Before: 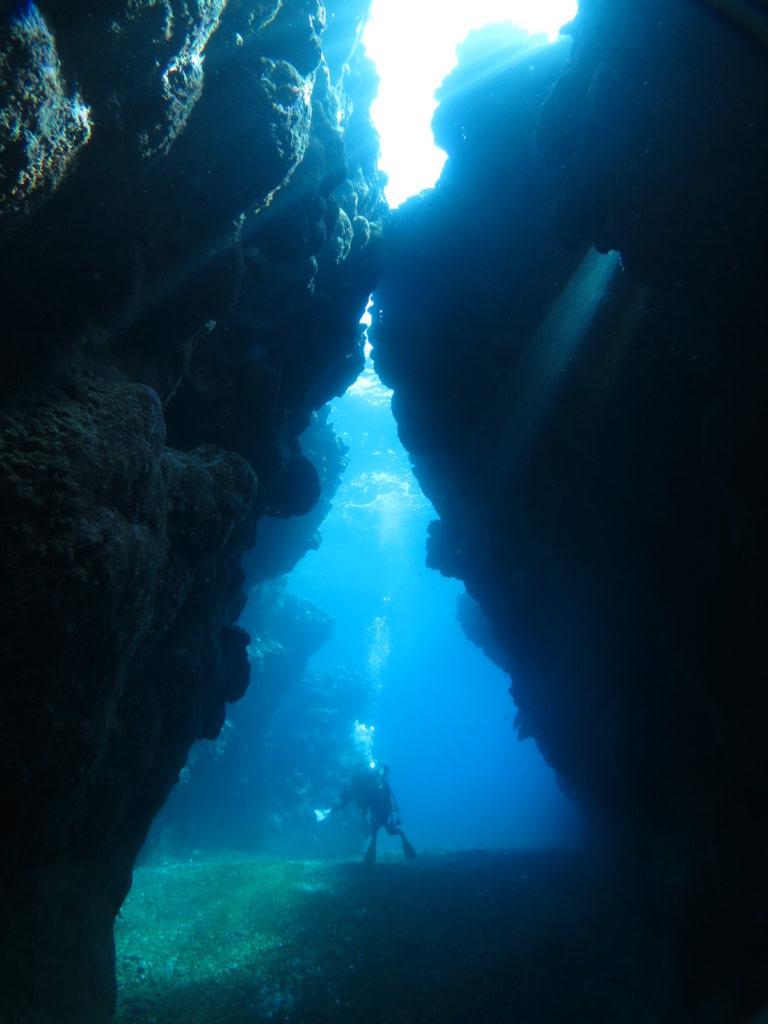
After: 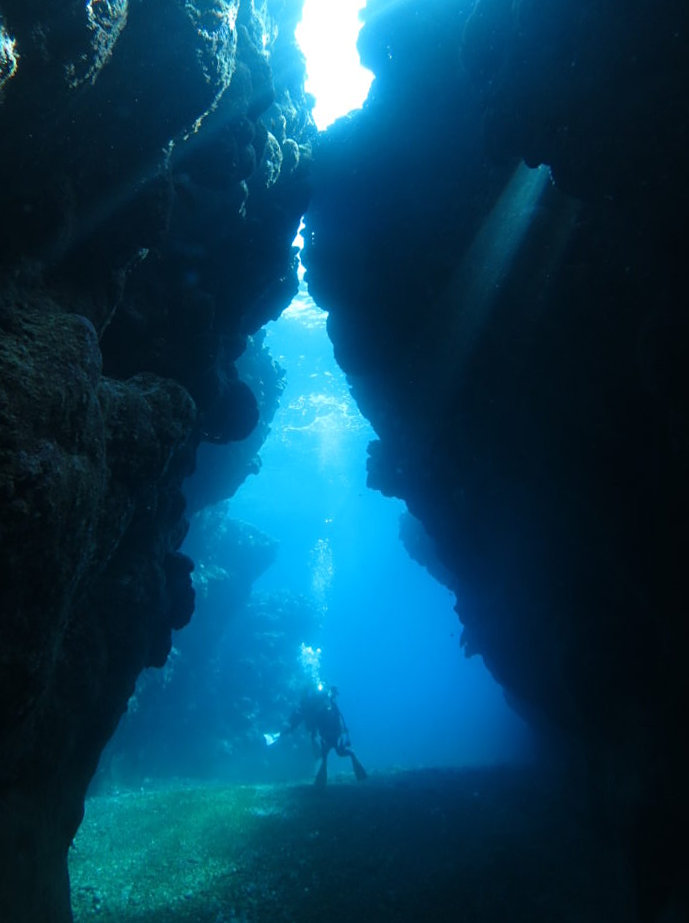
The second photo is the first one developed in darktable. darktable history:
crop and rotate: angle 1.99°, left 6.137%, top 5.7%
sharpen: amount 0.204
